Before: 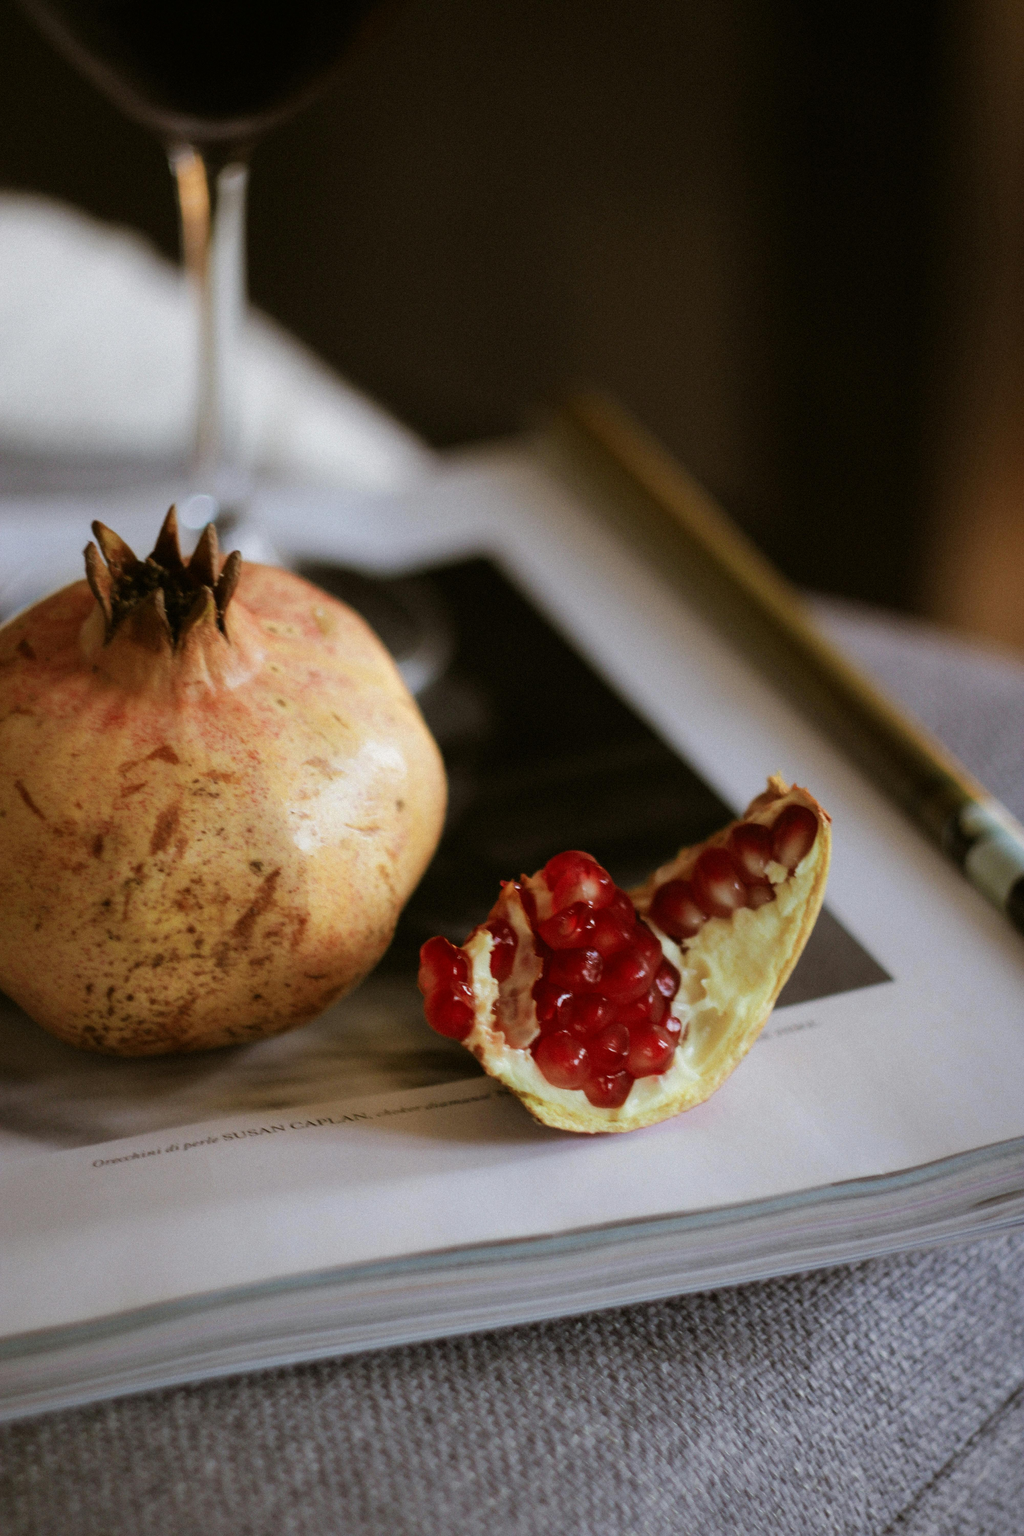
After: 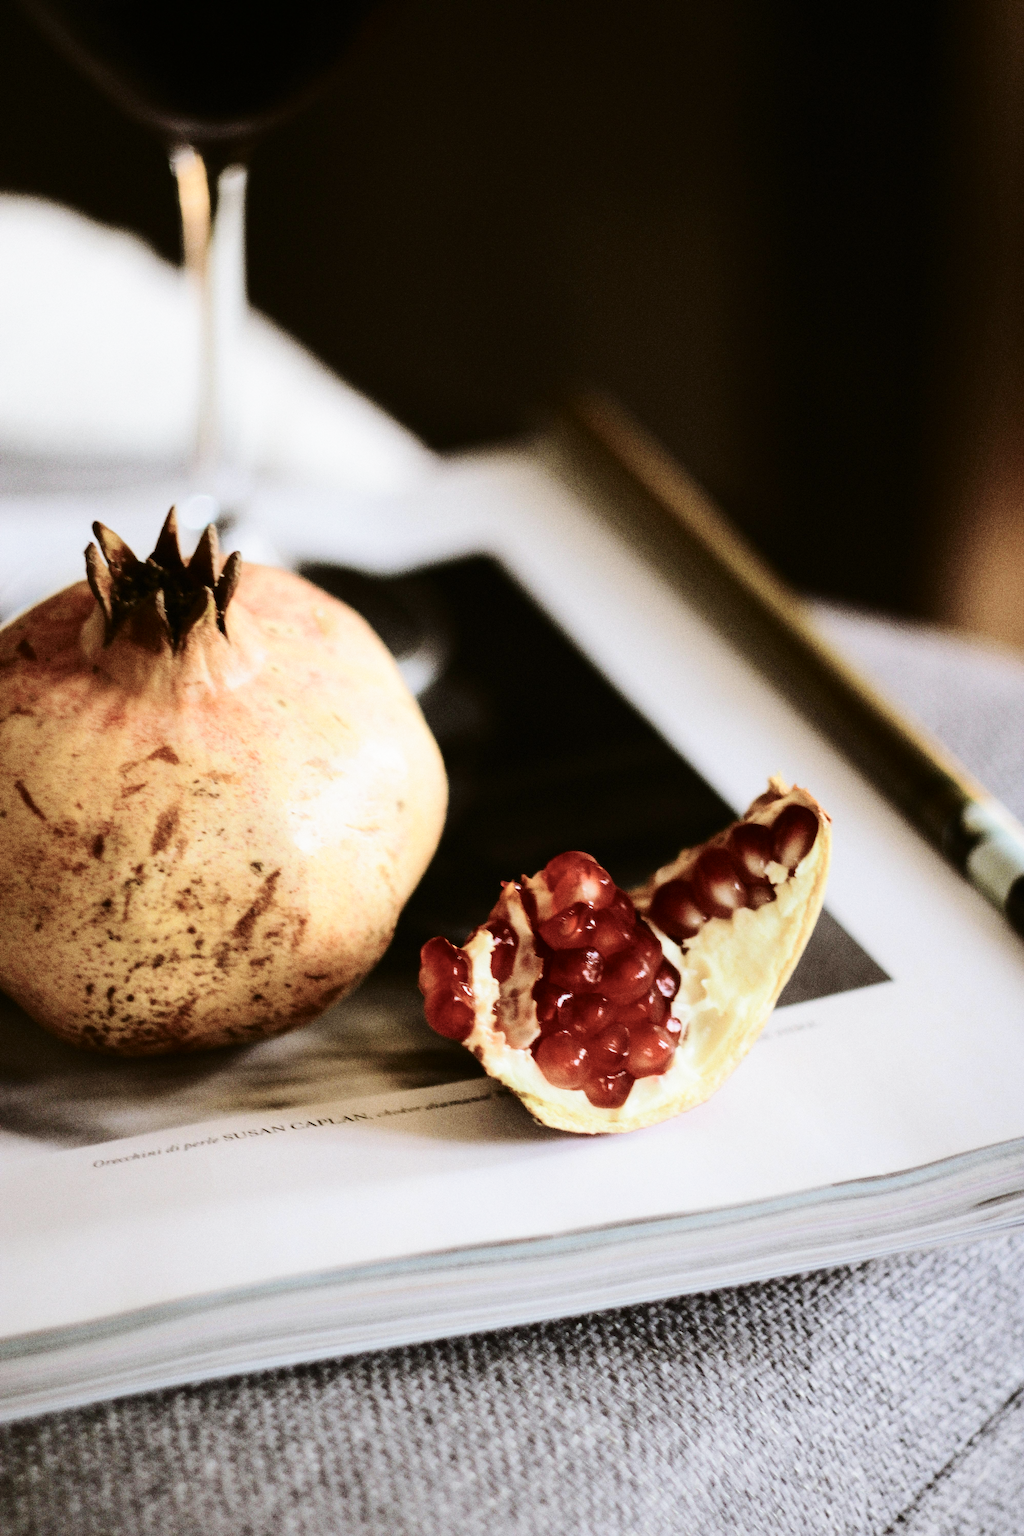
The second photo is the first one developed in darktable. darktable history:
base curve: curves: ch0 [(0, 0) (0.028, 0.03) (0.121, 0.232) (0.46, 0.748) (0.859, 0.968) (1, 1)], preserve colors none
levels: mode automatic
color balance rgb: perceptual saturation grading › global saturation 0.94%
contrast brightness saturation: contrast 0.098, saturation -0.303
tone curve: curves: ch0 [(0, 0) (0.003, 0.002) (0.011, 0.009) (0.025, 0.019) (0.044, 0.031) (0.069, 0.04) (0.1, 0.059) (0.136, 0.092) (0.177, 0.134) (0.224, 0.192) (0.277, 0.262) (0.335, 0.348) (0.399, 0.446) (0.468, 0.554) (0.543, 0.646) (0.623, 0.731) (0.709, 0.807) (0.801, 0.867) (0.898, 0.931) (1, 1)], color space Lab, independent channels, preserve colors none
